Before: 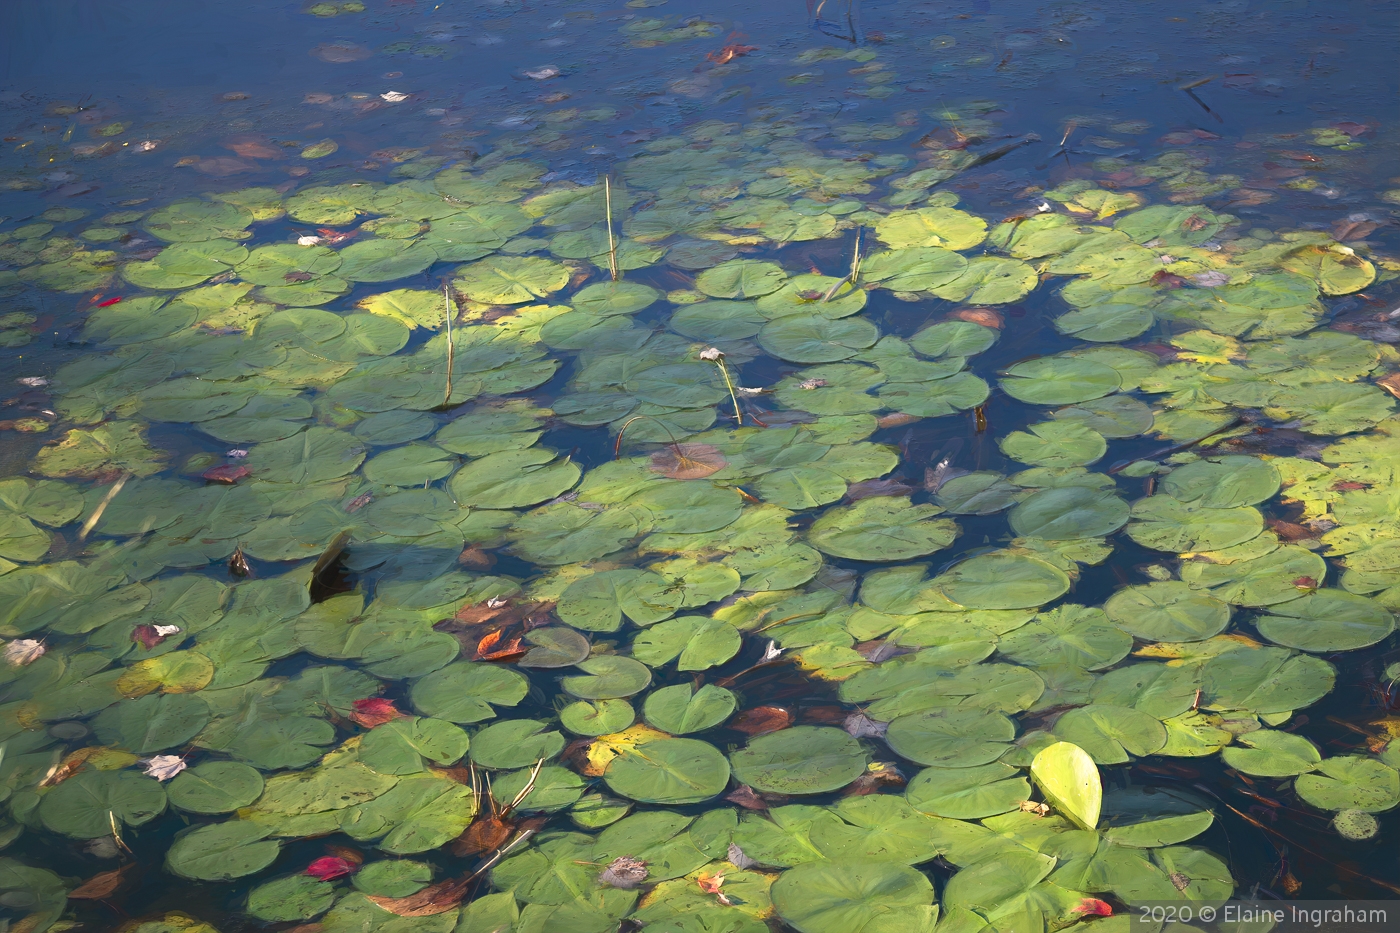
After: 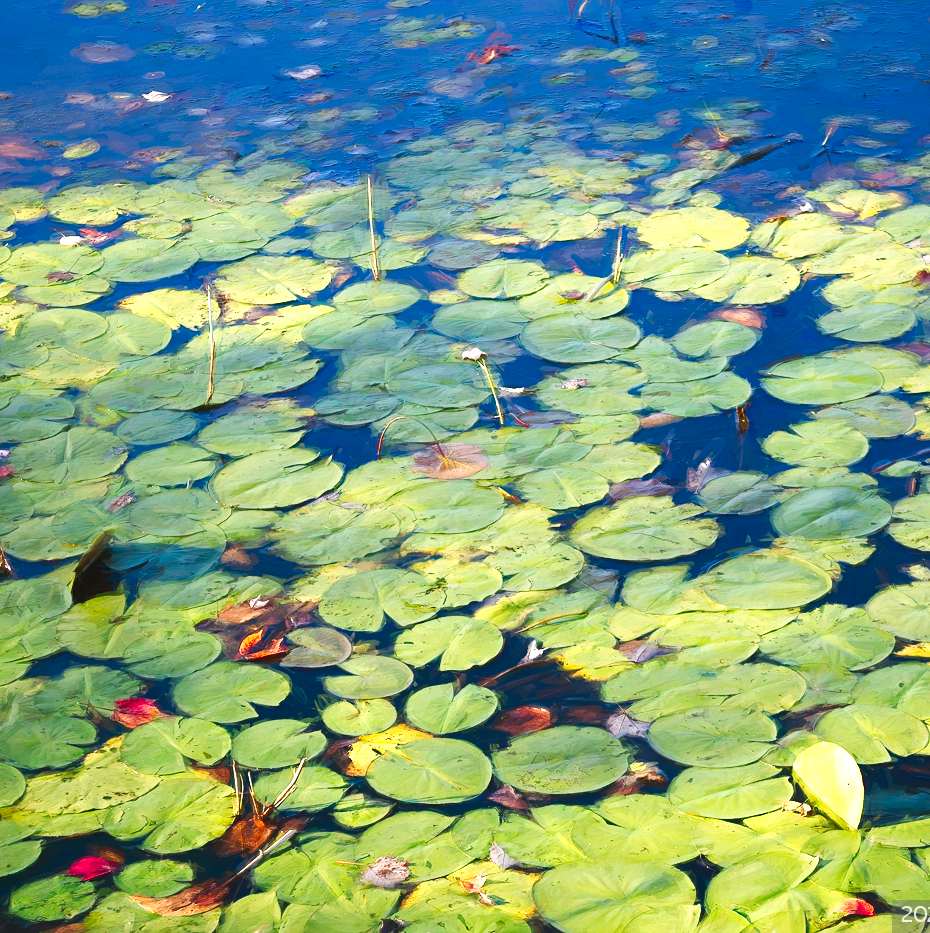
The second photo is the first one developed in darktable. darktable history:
crop: left 17.011%, right 16.517%
contrast brightness saturation: contrast 0.116, brightness -0.116, saturation 0.201
exposure: exposure 0.57 EV, compensate highlight preservation false
tone curve: curves: ch0 [(0, 0.026) (0.184, 0.172) (0.391, 0.468) (0.446, 0.56) (0.605, 0.758) (0.831, 0.931) (0.992, 1)]; ch1 [(0, 0) (0.437, 0.447) (0.501, 0.502) (0.538, 0.539) (0.574, 0.589) (0.617, 0.64) (0.699, 0.749) (0.859, 0.919) (1, 1)]; ch2 [(0, 0) (0.33, 0.301) (0.421, 0.443) (0.447, 0.482) (0.499, 0.509) (0.538, 0.564) (0.585, 0.615) (0.664, 0.664) (1, 1)], preserve colors none
